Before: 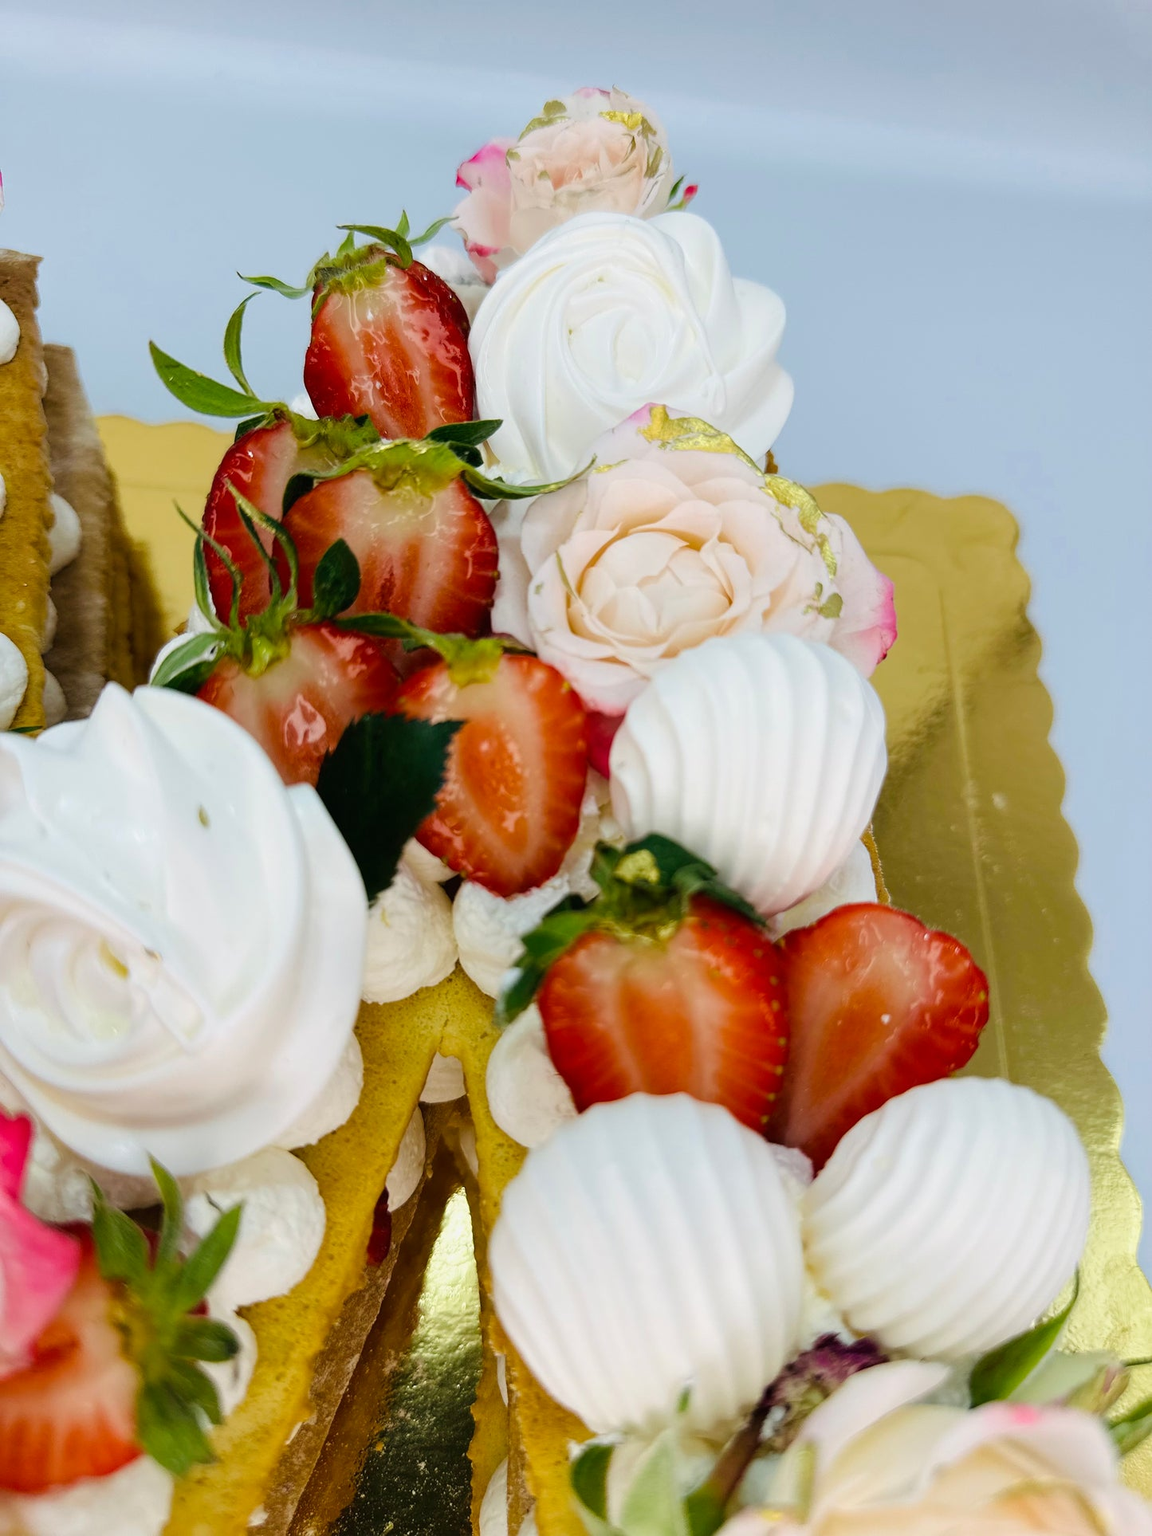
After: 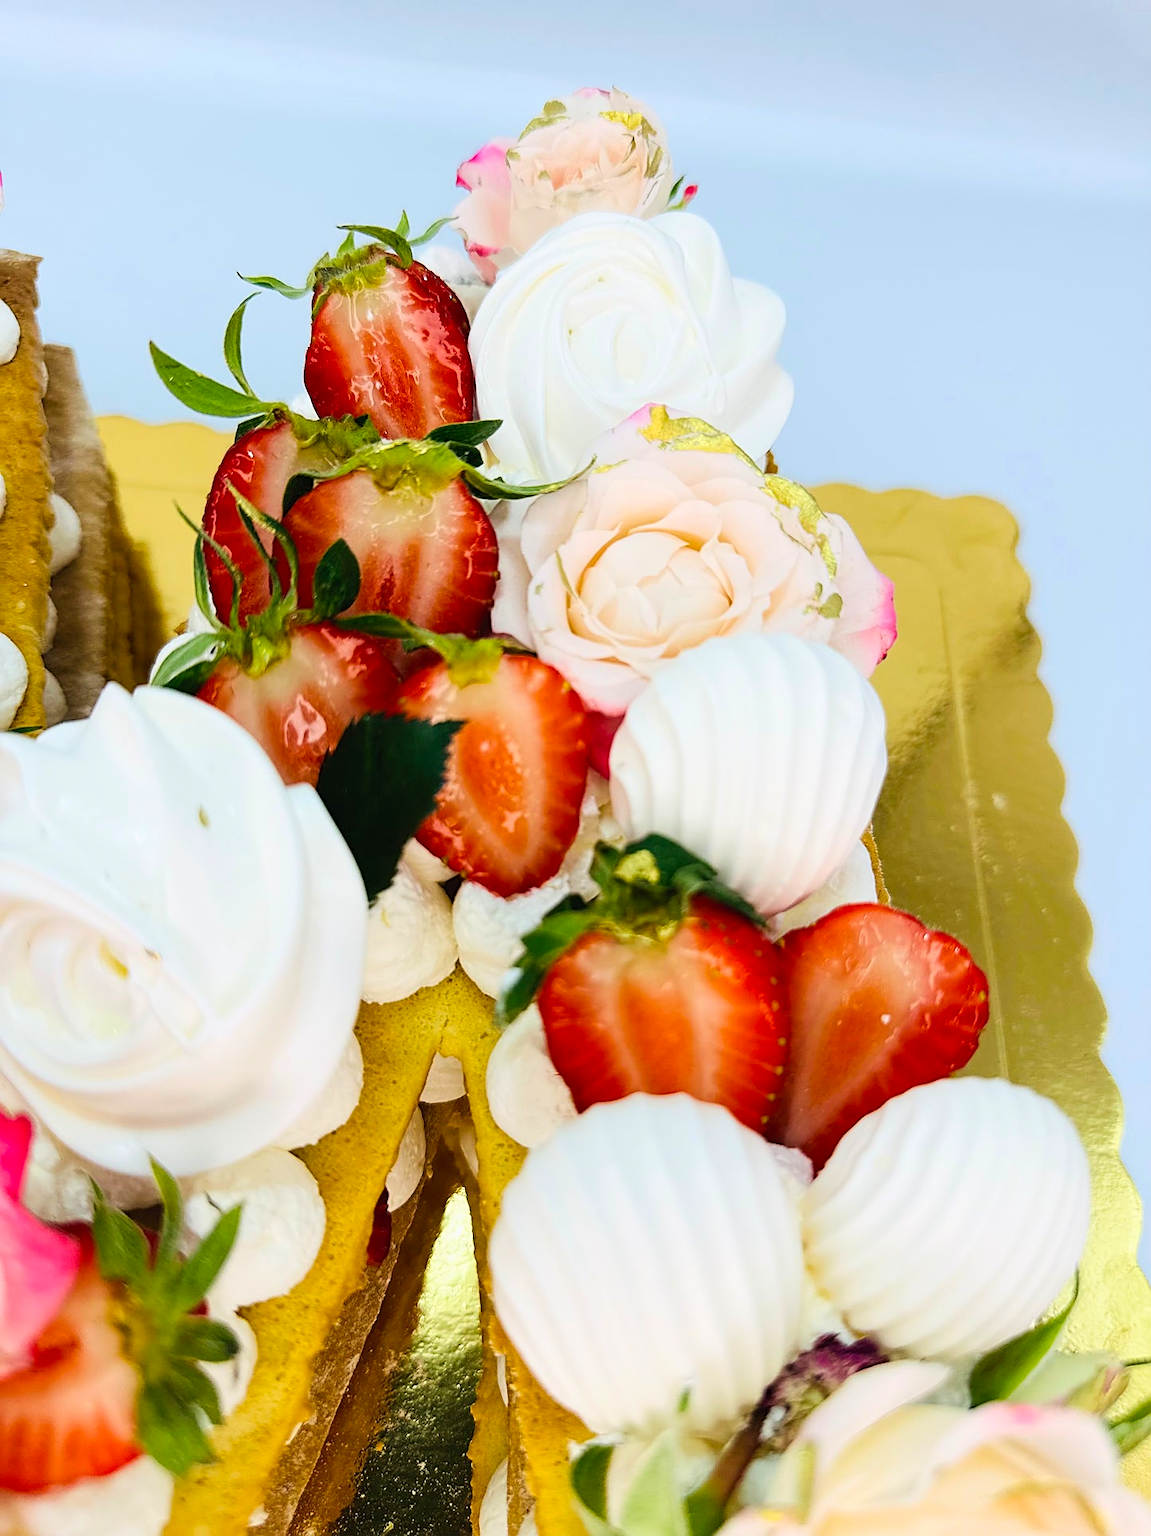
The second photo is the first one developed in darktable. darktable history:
contrast brightness saturation: contrast 0.2, brightness 0.16, saturation 0.22
sharpen: on, module defaults
